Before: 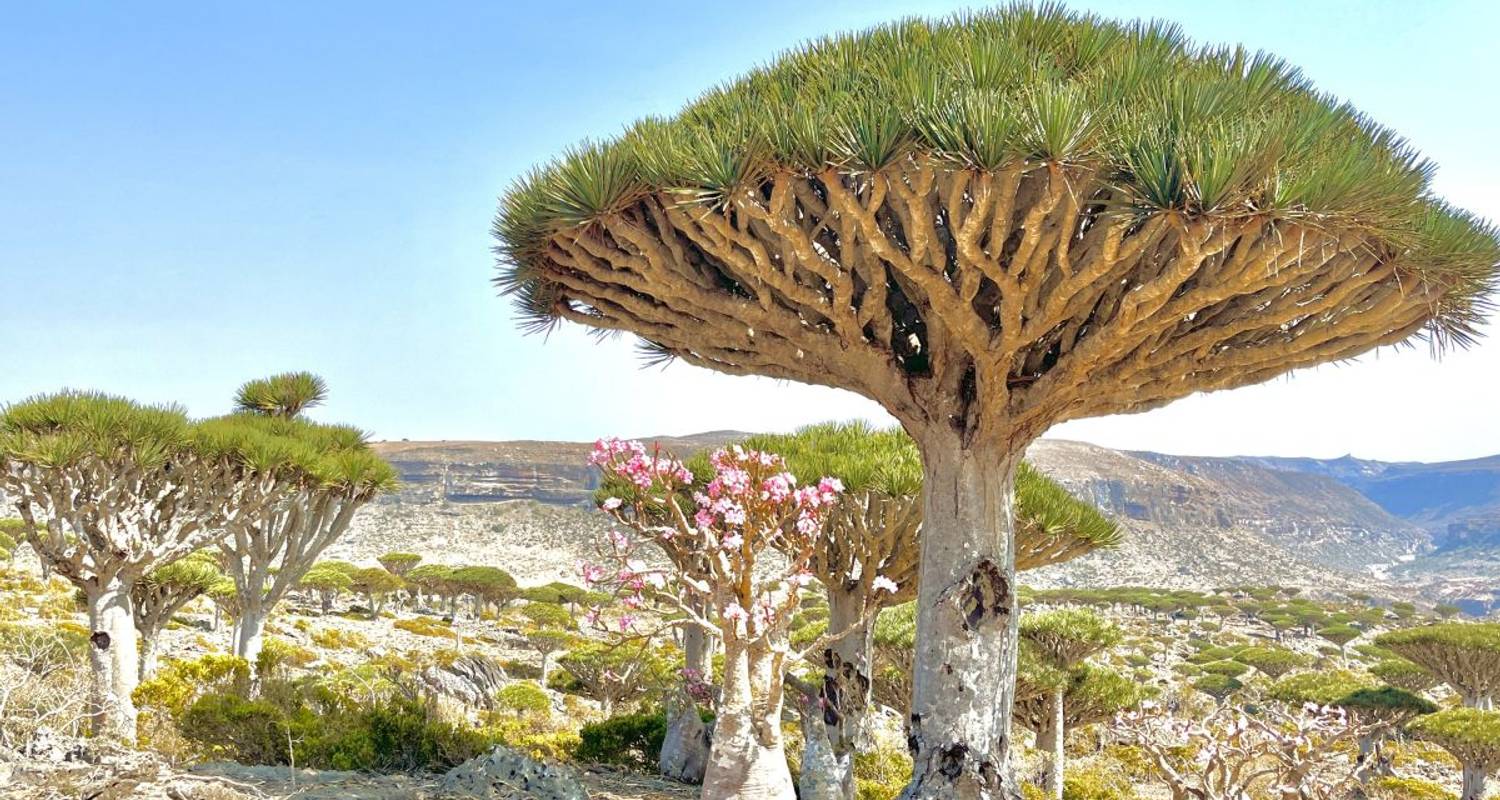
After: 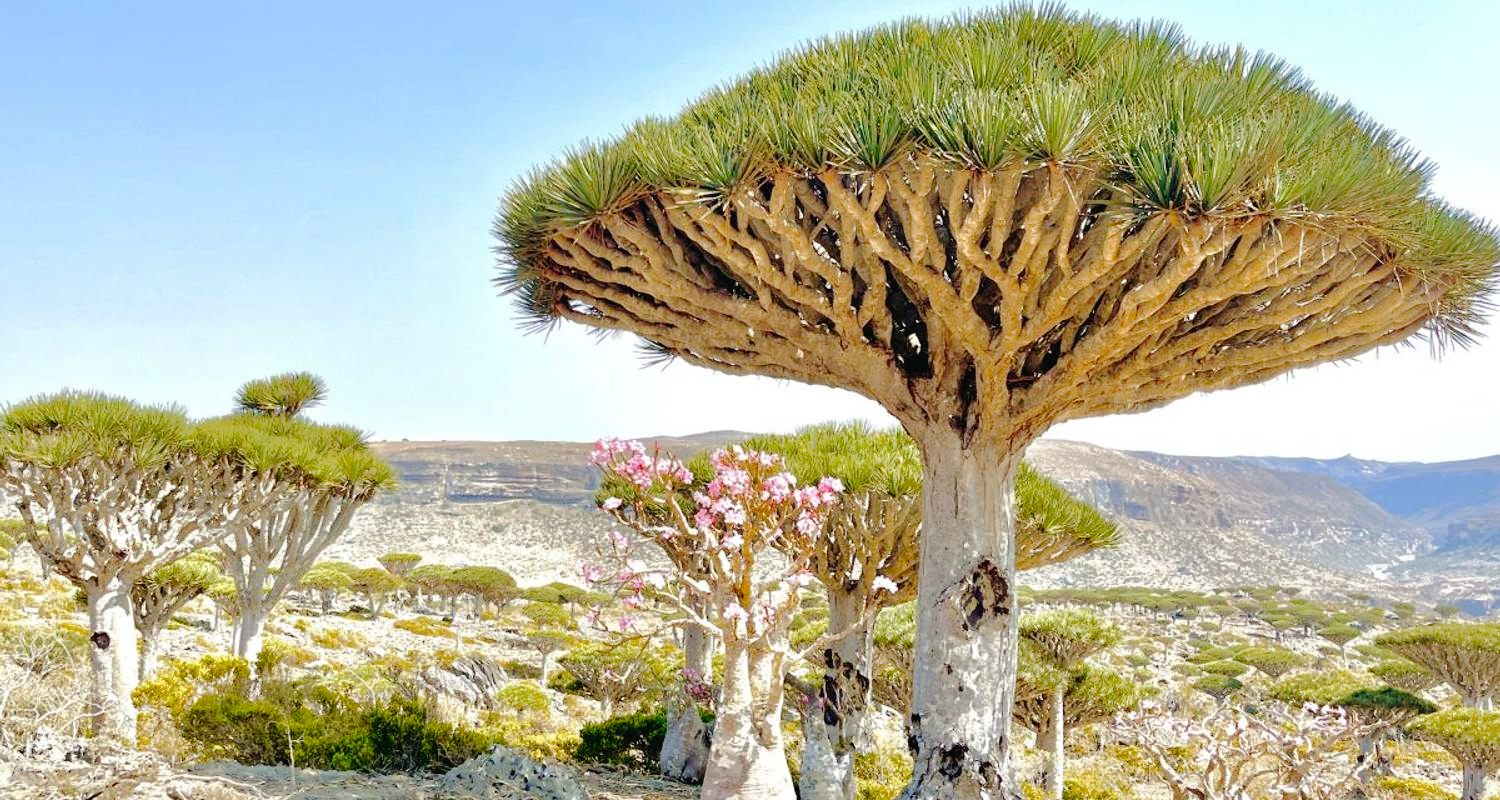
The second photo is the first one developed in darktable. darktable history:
tone curve: curves: ch0 [(0, 0) (0.003, 0.026) (0.011, 0.025) (0.025, 0.022) (0.044, 0.022) (0.069, 0.028) (0.1, 0.041) (0.136, 0.062) (0.177, 0.103) (0.224, 0.167) (0.277, 0.242) (0.335, 0.343) (0.399, 0.452) (0.468, 0.539) (0.543, 0.614) (0.623, 0.683) (0.709, 0.749) (0.801, 0.827) (0.898, 0.918) (1, 1)], preserve colors none
